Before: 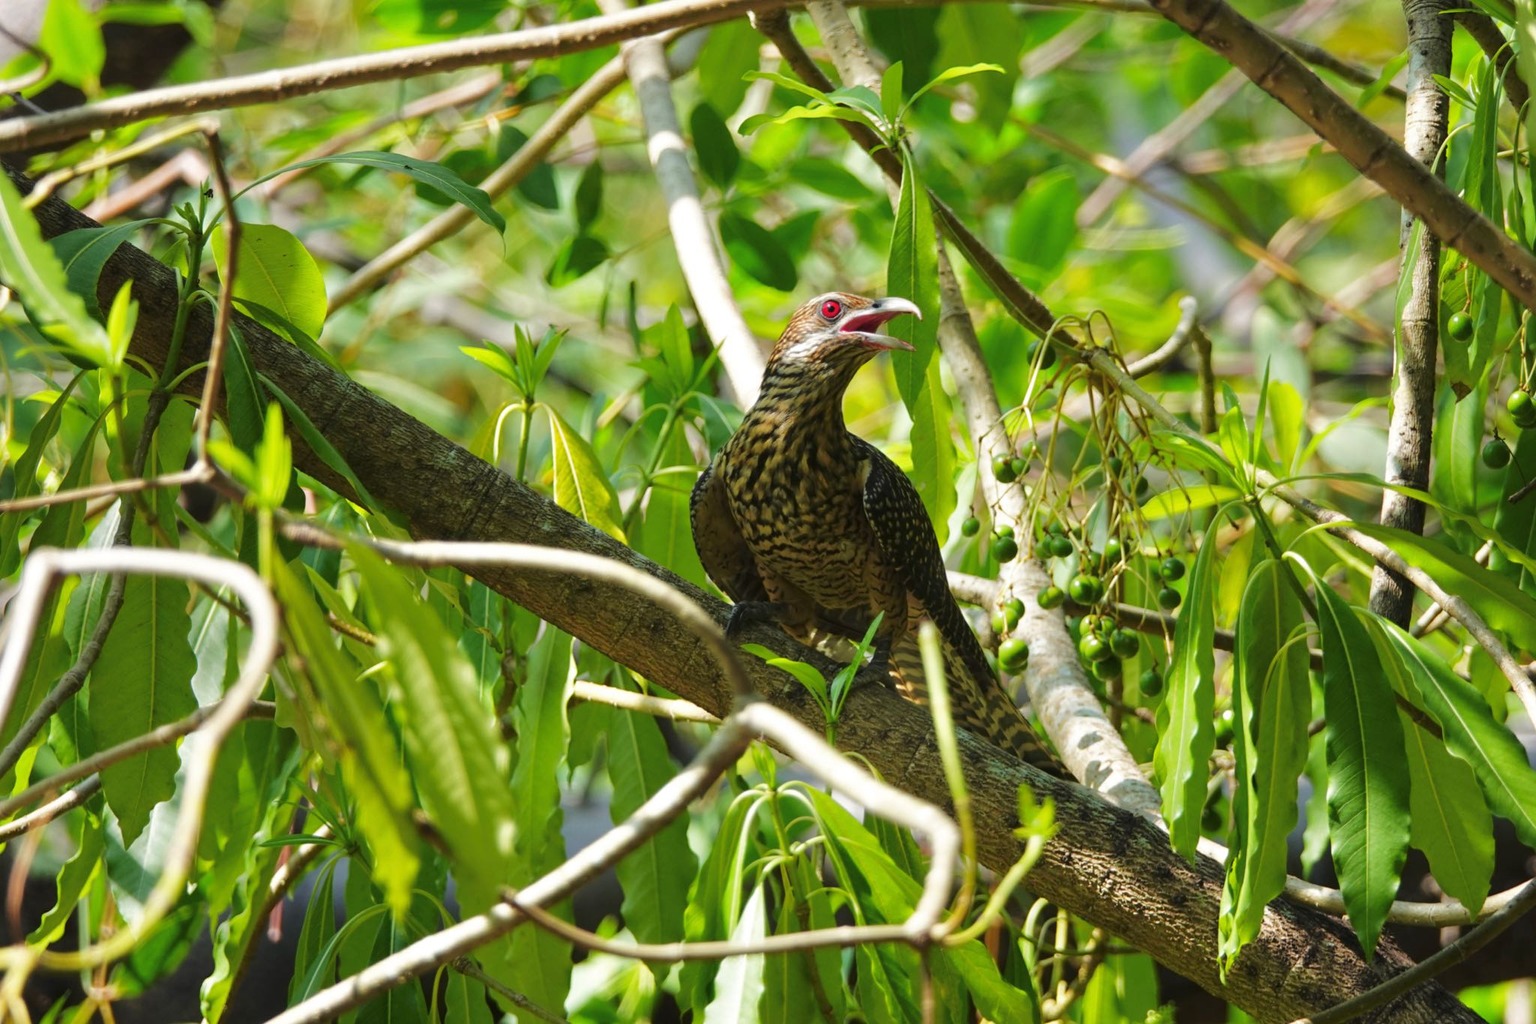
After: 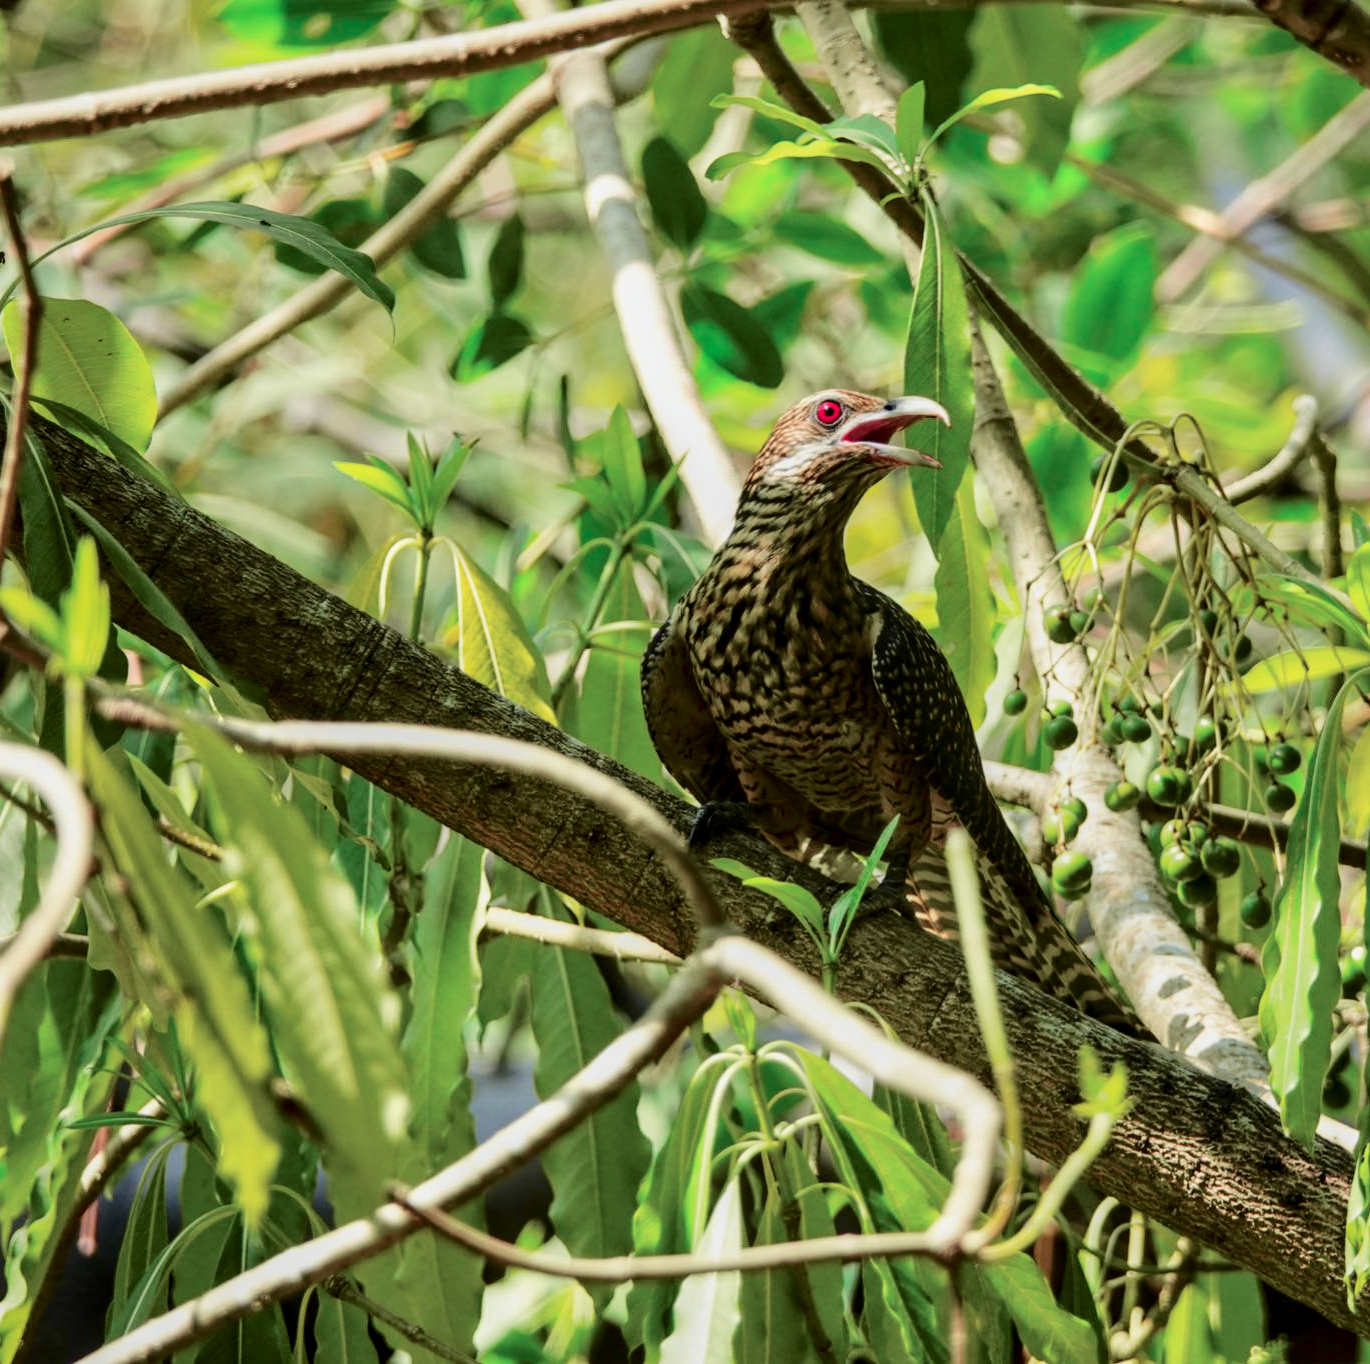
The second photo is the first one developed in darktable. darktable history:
local contrast: detail 130%
crop and rotate: left 13.637%, right 19.425%
tone equalizer: edges refinement/feathering 500, mask exposure compensation -1.57 EV, preserve details no
tone curve: curves: ch0 [(0, 0) (0.049, 0.01) (0.154, 0.081) (0.491, 0.519) (0.748, 0.765) (1, 0.919)]; ch1 [(0, 0) (0.172, 0.123) (0.317, 0.272) (0.401, 0.422) (0.499, 0.497) (0.531, 0.54) (0.615, 0.603) (0.741, 0.783) (1, 1)]; ch2 [(0, 0) (0.411, 0.424) (0.483, 0.478) (0.544, 0.56) (0.686, 0.638) (1, 1)], color space Lab, independent channels, preserve colors none
